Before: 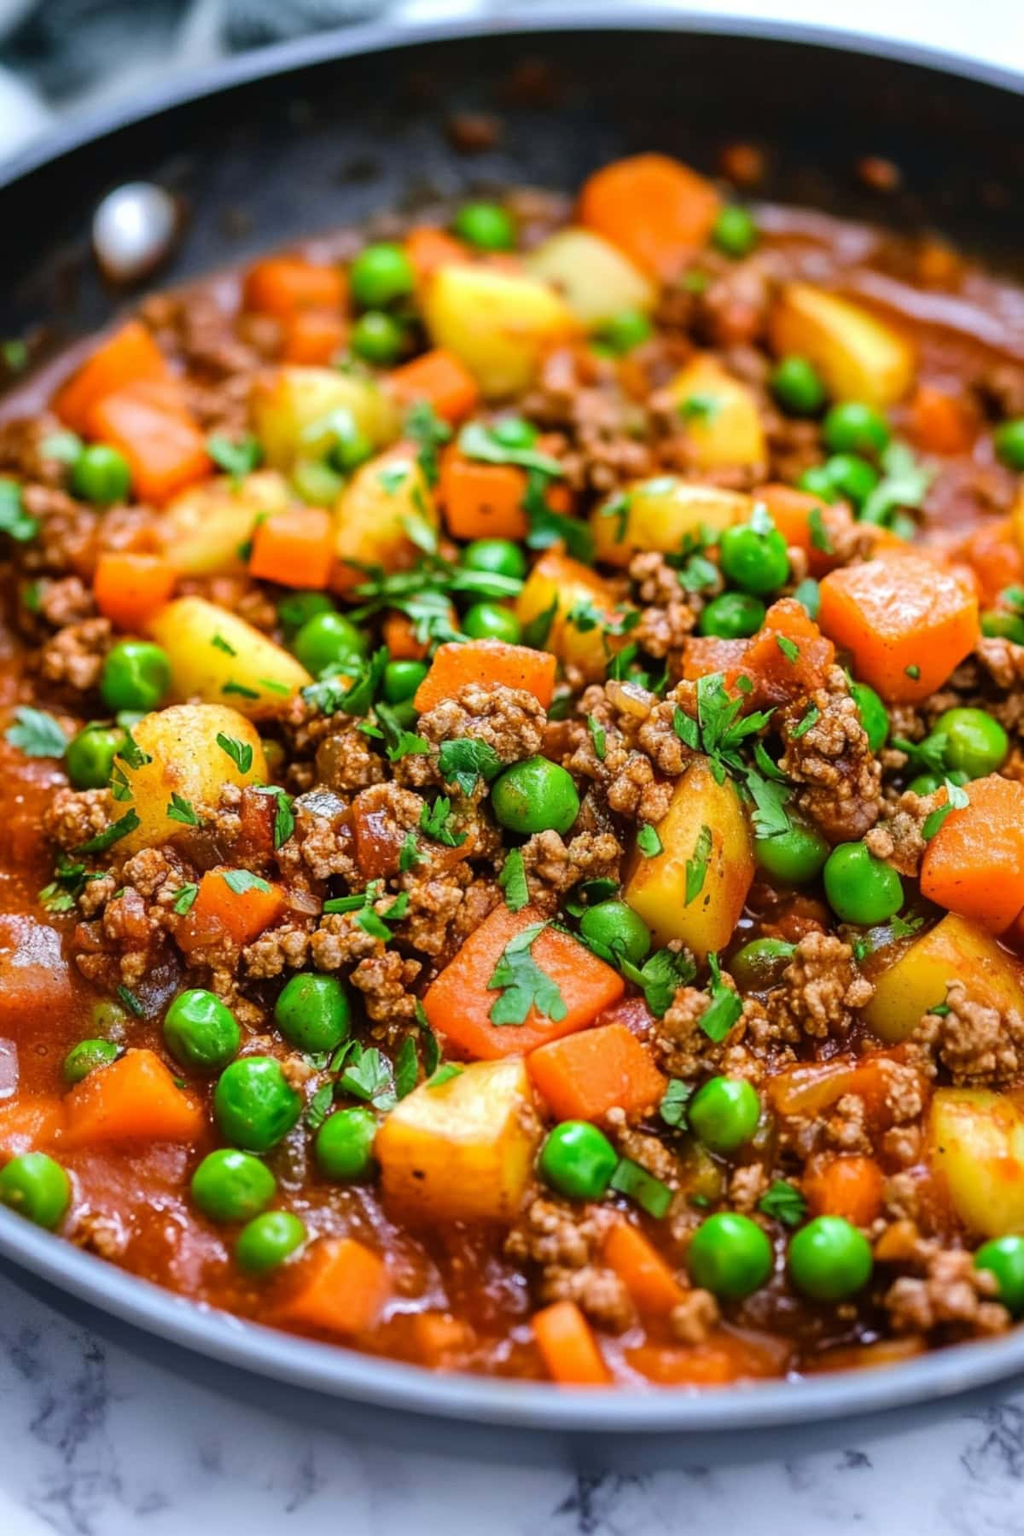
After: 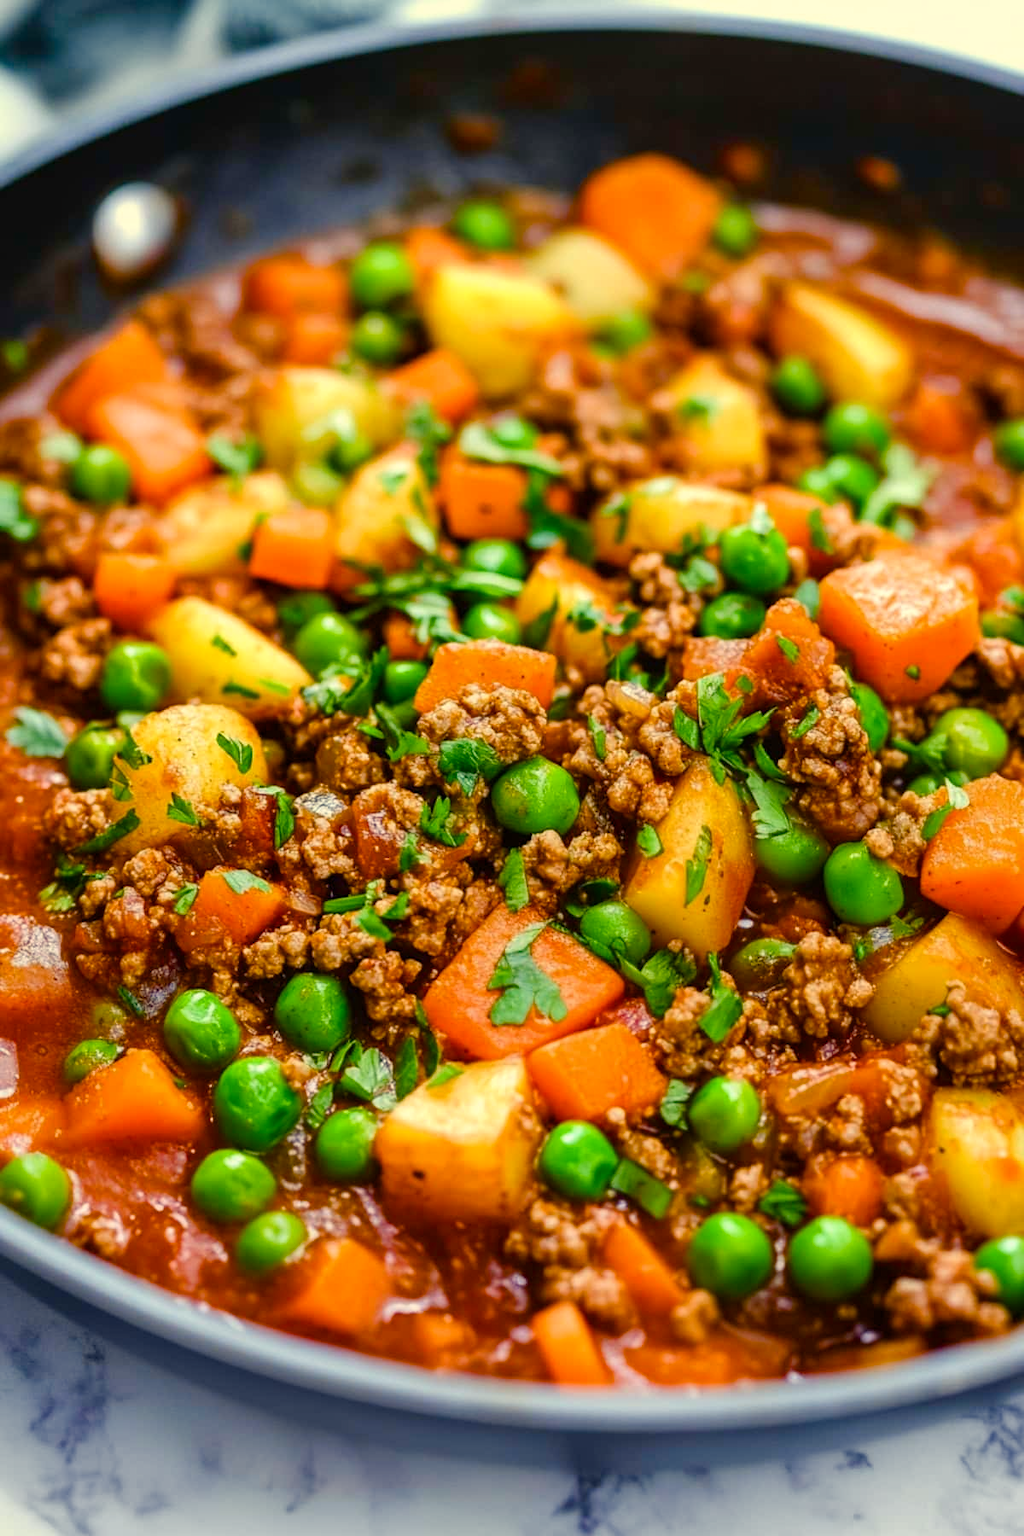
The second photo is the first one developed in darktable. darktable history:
color balance rgb: highlights gain › chroma 7.974%, highlights gain › hue 83.35°, perceptual saturation grading › global saturation 20%, perceptual saturation grading › highlights -25.723%, perceptual saturation grading › shadows 49.662%
